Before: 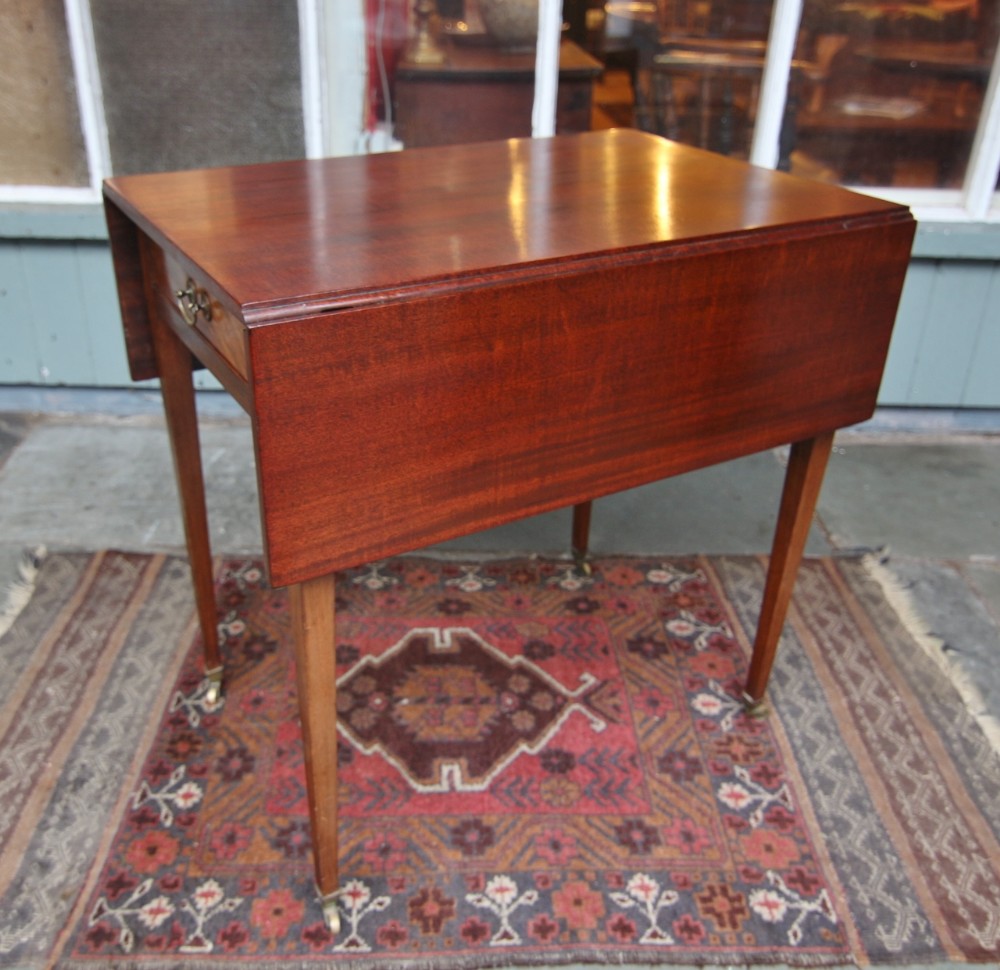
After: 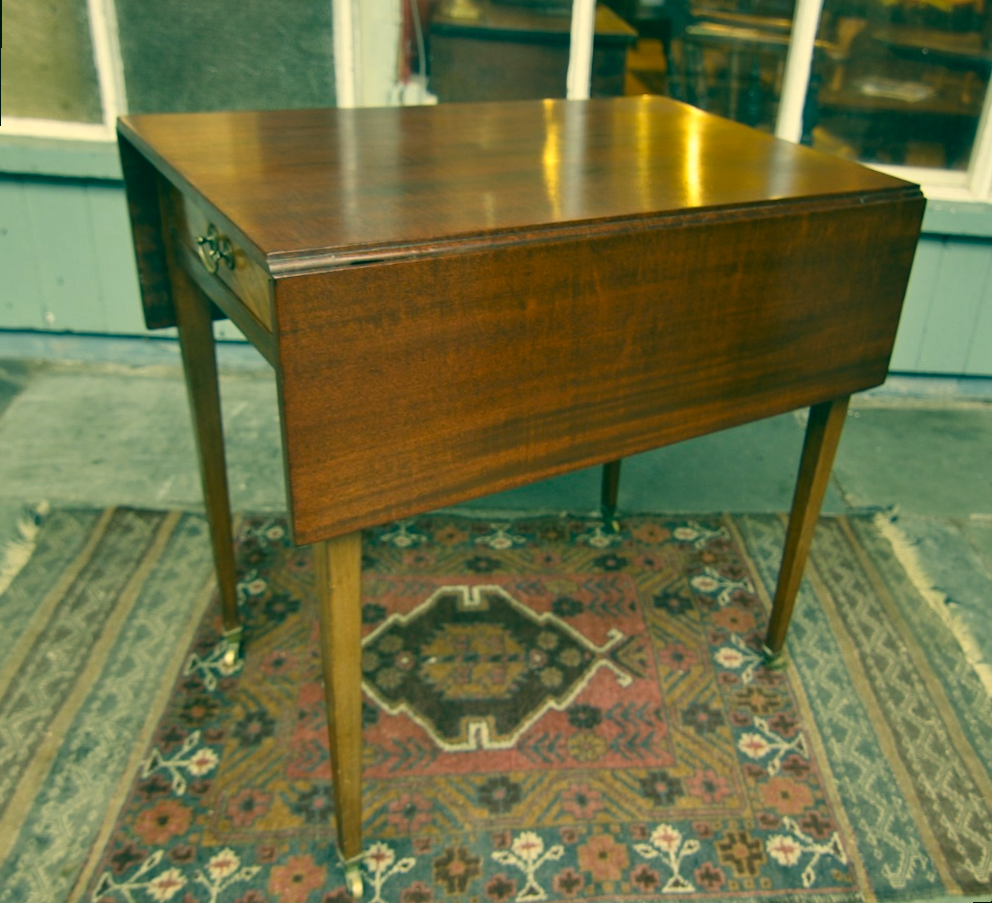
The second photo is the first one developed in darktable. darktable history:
color zones: curves: ch1 [(0.077, 0.436) (0.25, 0.5) (0.75, 0.5)]
rotate and perspective: rotation 0.679°, lens shift (horizontal) 0.136, crop left 0.009, crop right 0.991, crop top 0.078, crop bottom 0.95
color correction: highlights a* 1.83, highlights b* 34.02, shadows a* -36.68, shadows b* -5.48
